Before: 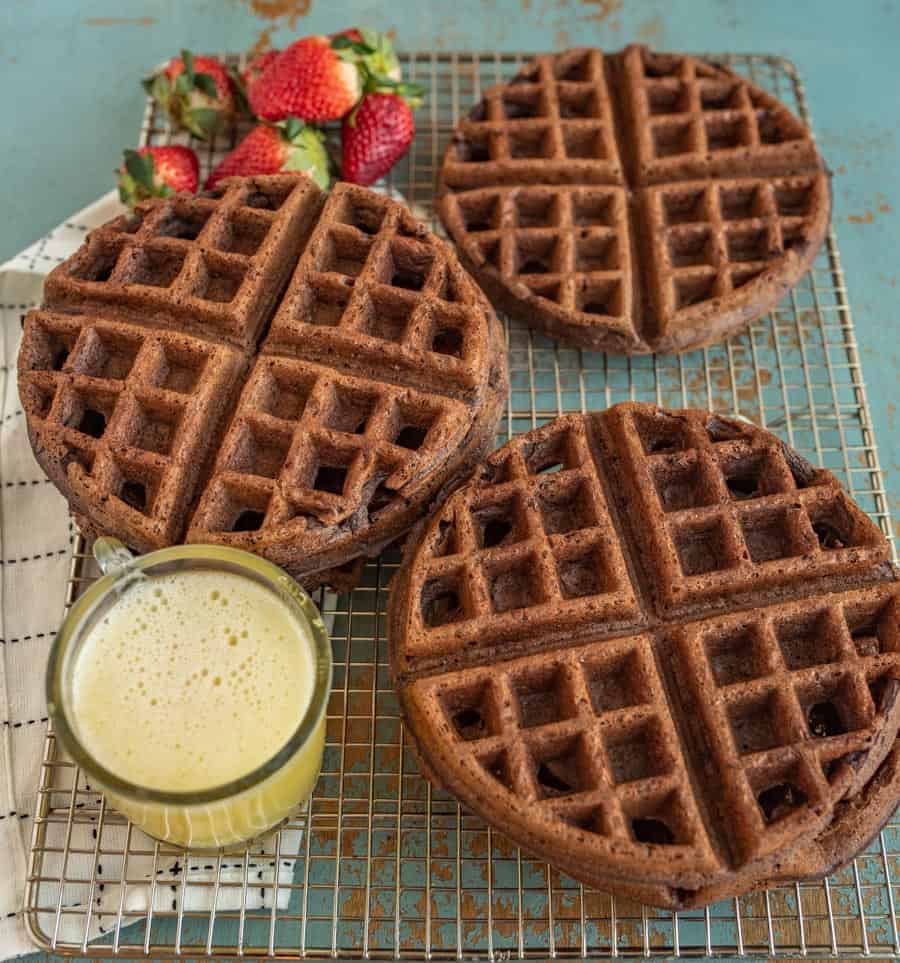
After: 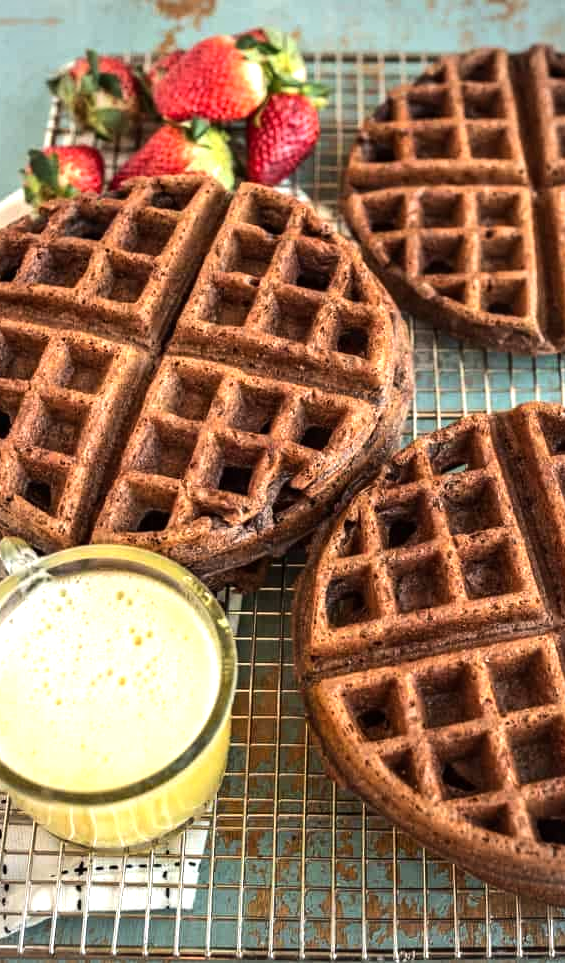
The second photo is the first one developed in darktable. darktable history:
vignetting: fall-off radius 60.92%
exposure: exposure 0.426 EV, compensate highlight preservation false
tone equalizer: -8 EV -0.75 EV, -7 EV -0.7 EV, -6 EV -0.6 EV, -5 EV -0.4 EV, -3 EV 0.4 EV, -2 EV 0.6 EV, -1 EV 0.7 EV, +0 EV 0.75 EV, edges refinement/feathering 500, mask exposure compensation -1.57 EV, preserve details no
crop: left 10.644%, right 26.528%
